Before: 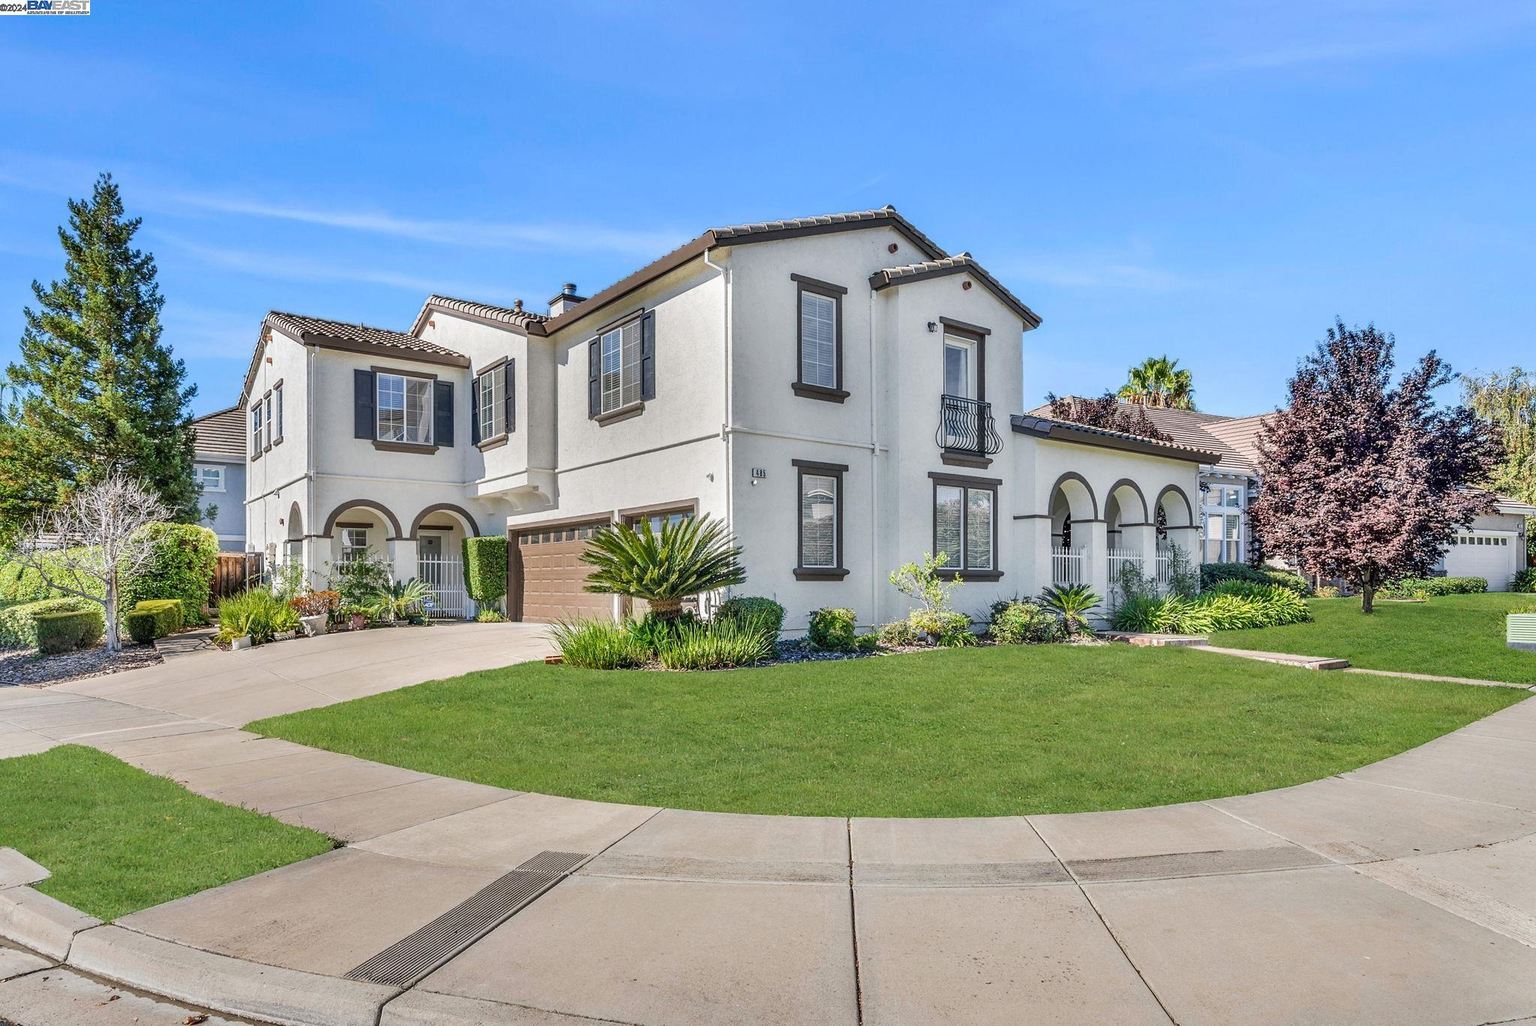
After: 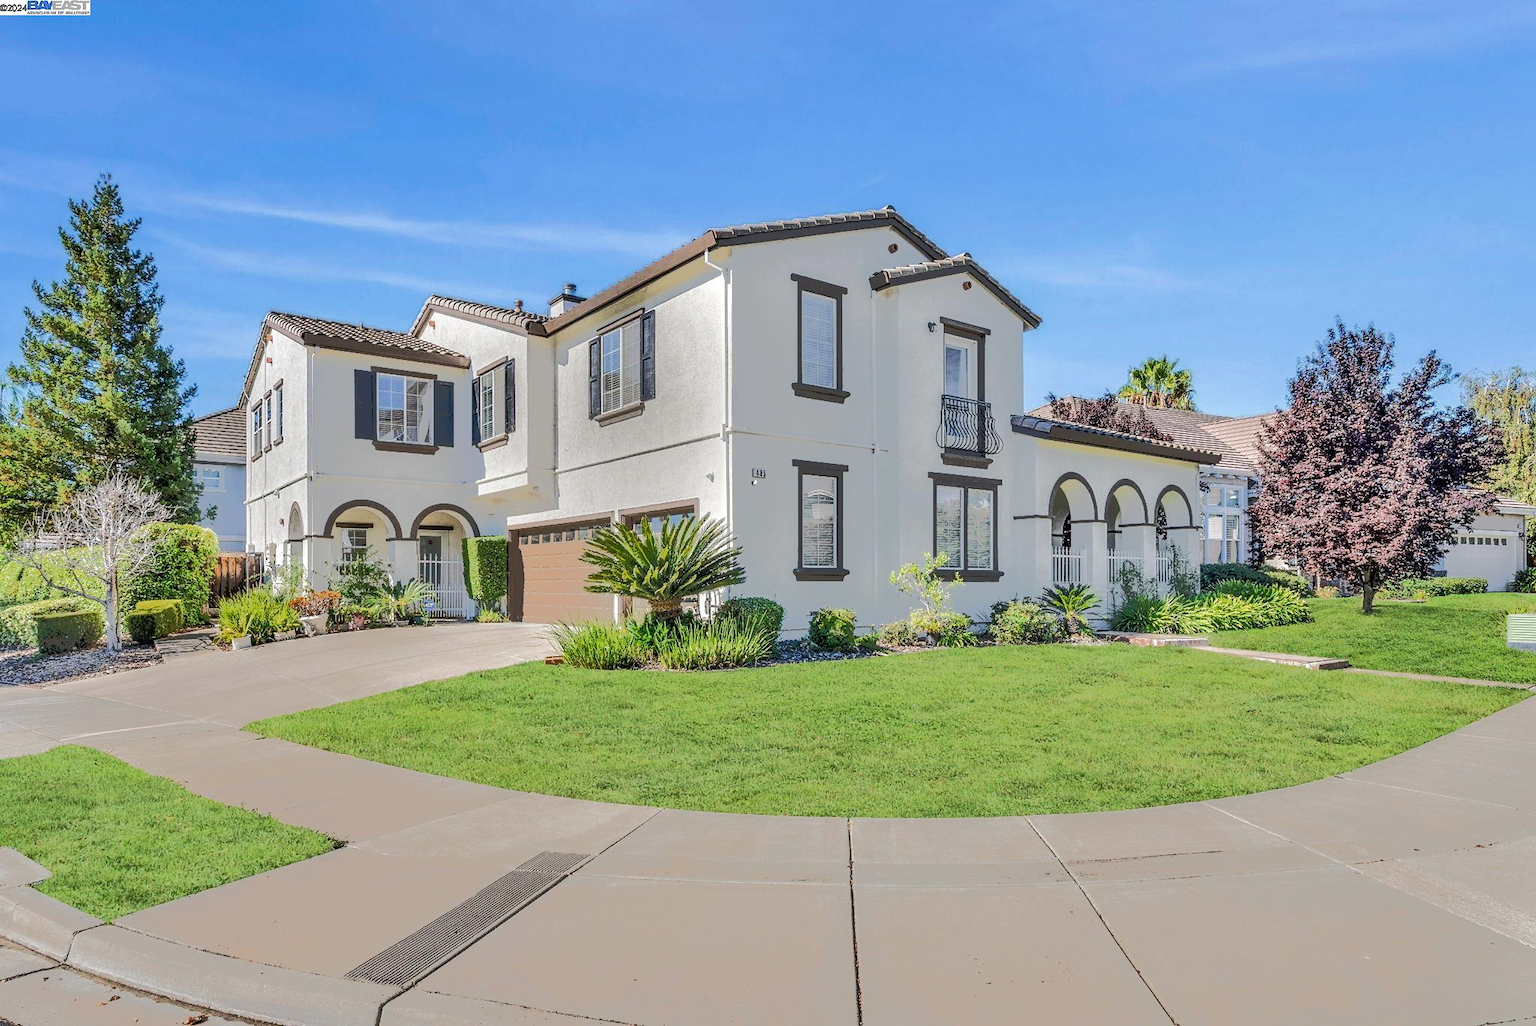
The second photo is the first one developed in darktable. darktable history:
tone equalizer: -7 EV -0.618 EV, -6 EV 0.961 EV, -5 EV -0.443 EV, -4 EV 0.397 EV, -3 EV 0.439 EV, -2 EV 0.168 EV, -1 EV -0.129 EV, +0 EV -0.376 EV, edges refinement/feathering 500, mask exposure compensation -1.57 EV, preserve details no
